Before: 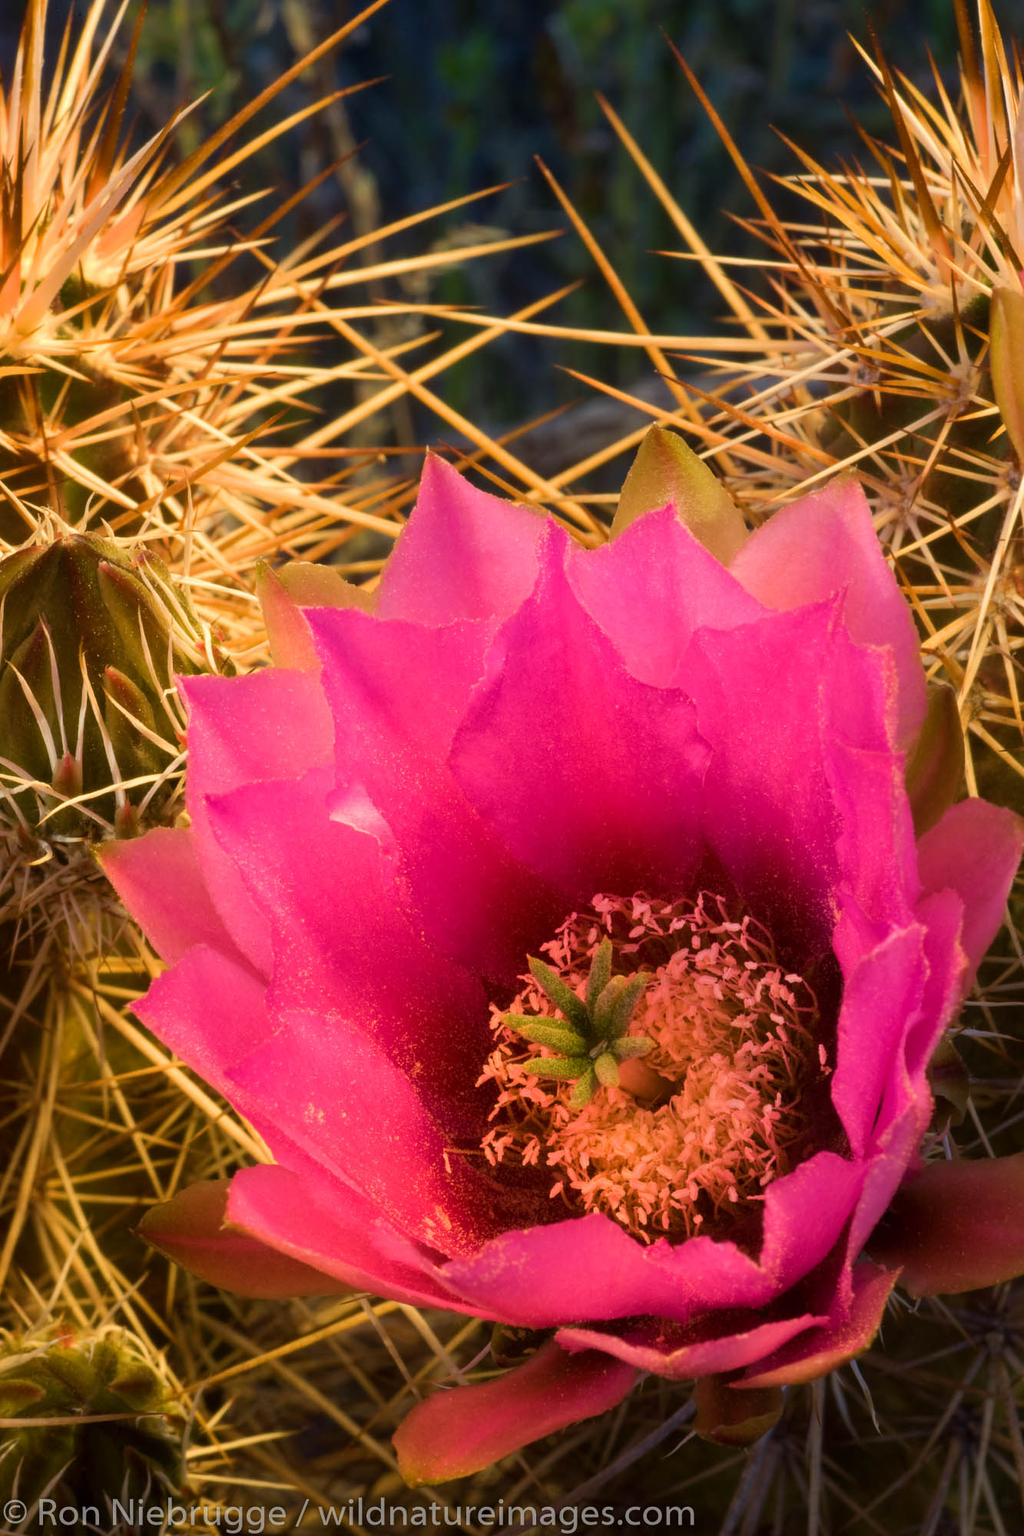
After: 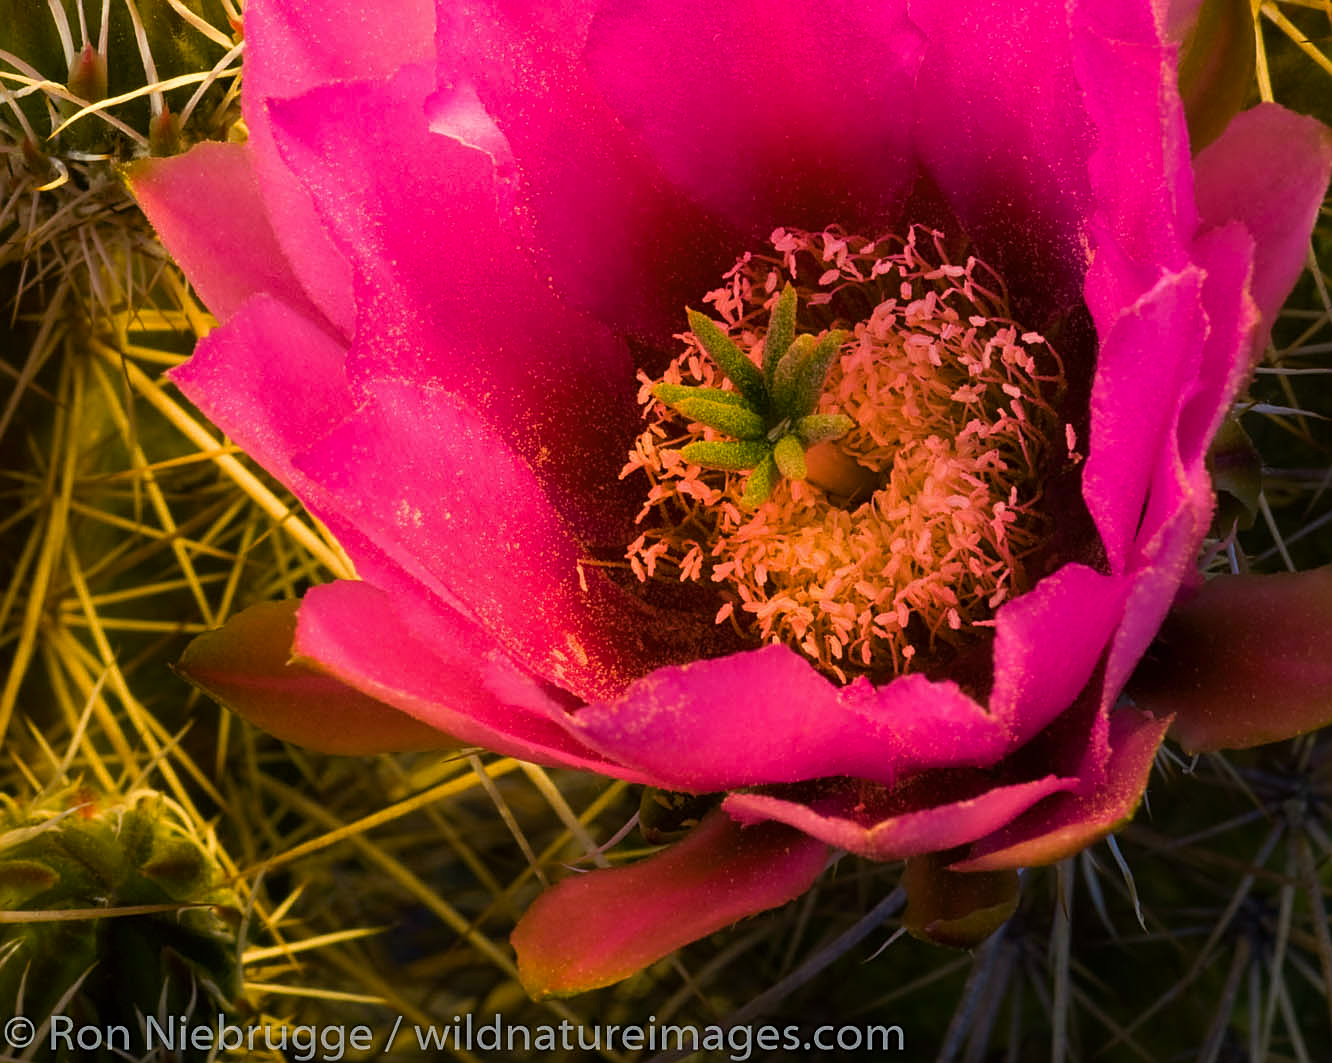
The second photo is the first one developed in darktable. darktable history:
sharpen: on, module defaults
color correction: highlights b* -0.023, saturation 0.994
crop and rotate: top 46.819%, right 0.01%
color balance rgb: shadows lift › chroma 2.015%, shadows lift › hue 47.9°, power › luminance -7.982%, power › chroma 2.276%, power › hue 222.93°, linear chroma grading › global chroma 25.512%, perceptual saturation grading › global saturation -4.296%, perceptual saturation grading › shadows -1.452%, global vibrance 20%
